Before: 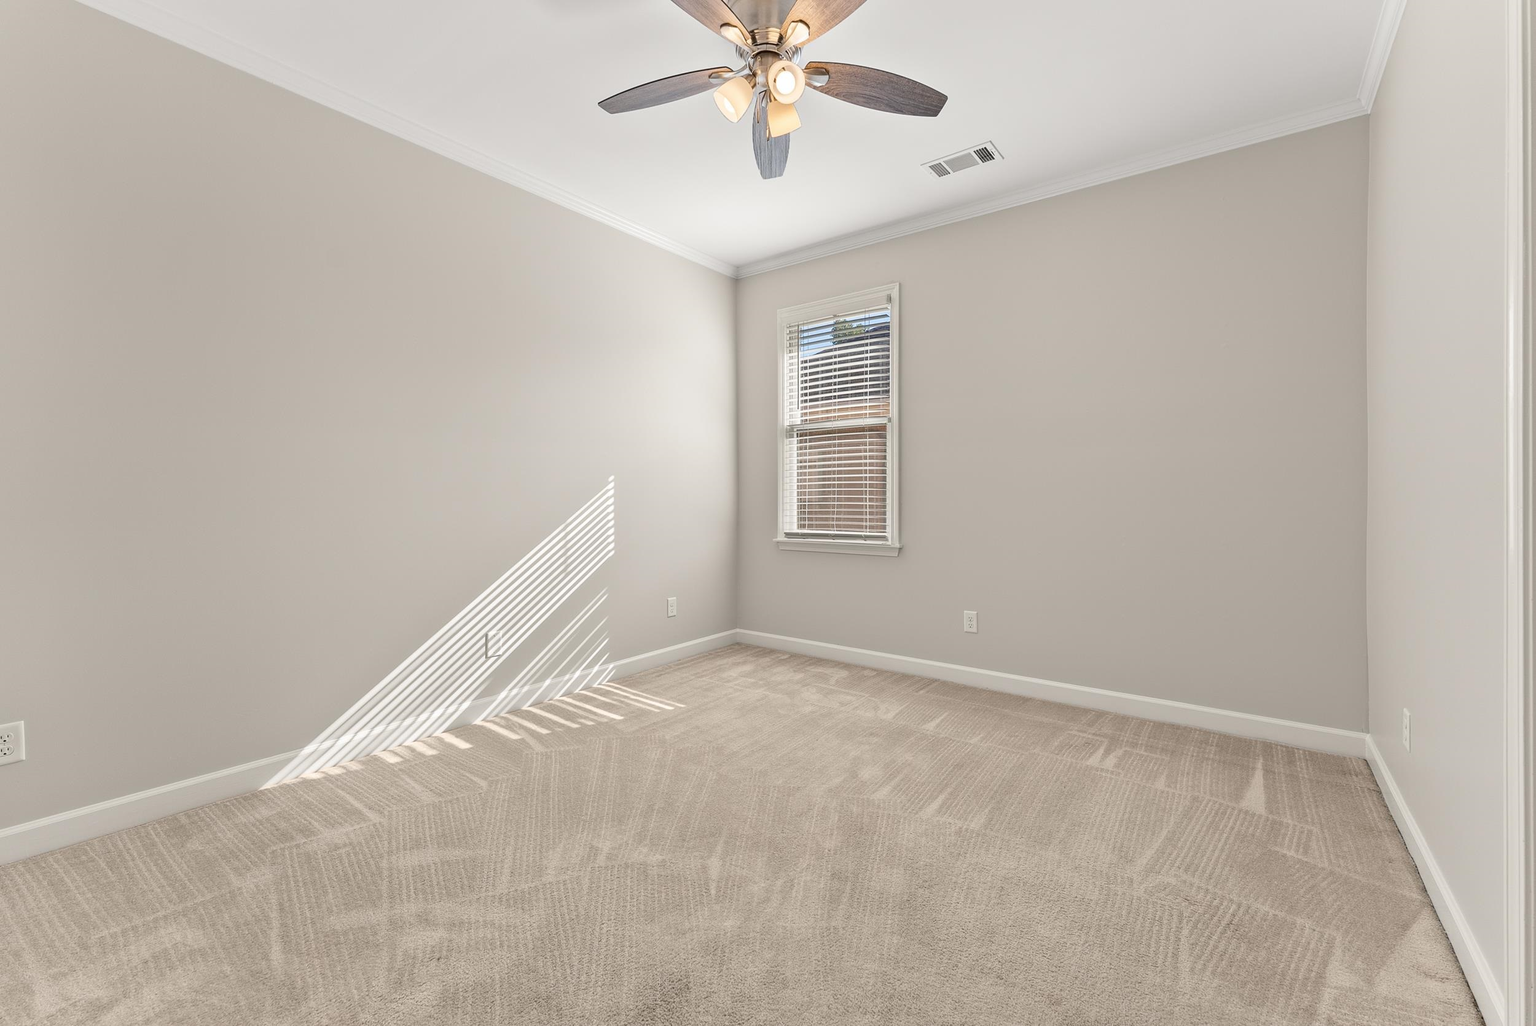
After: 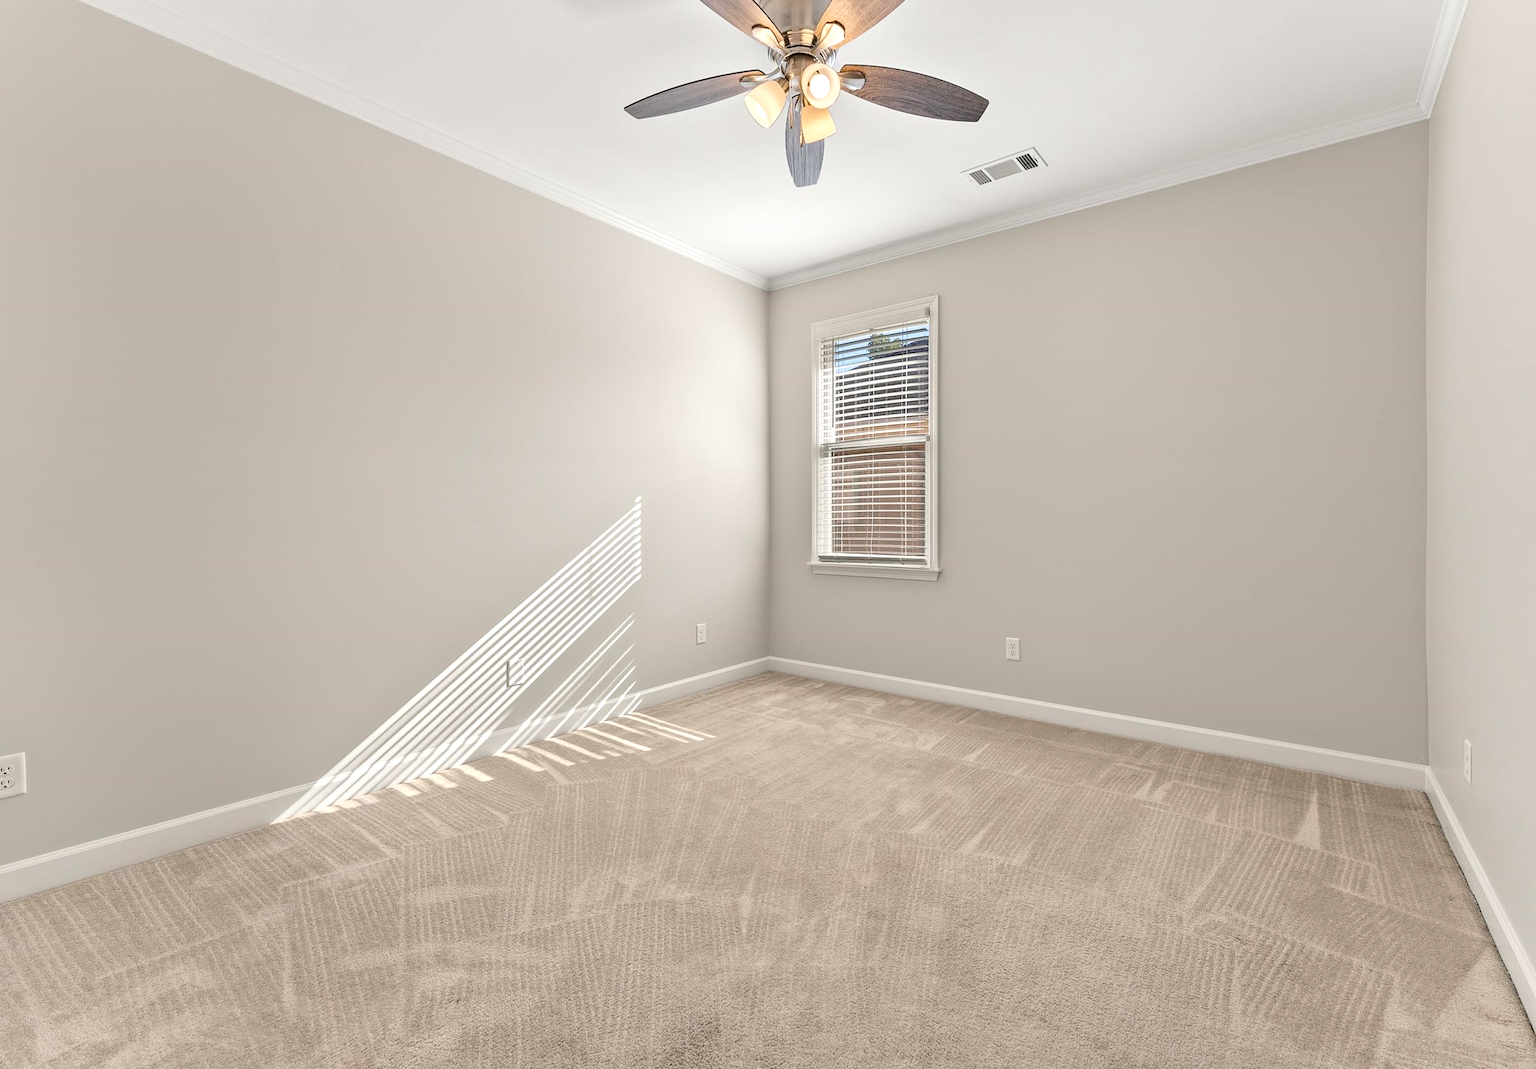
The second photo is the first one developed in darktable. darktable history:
crop: right 4.126%, bottom 0.031%
color balance: contrast 8.5%, output saturation 105%
